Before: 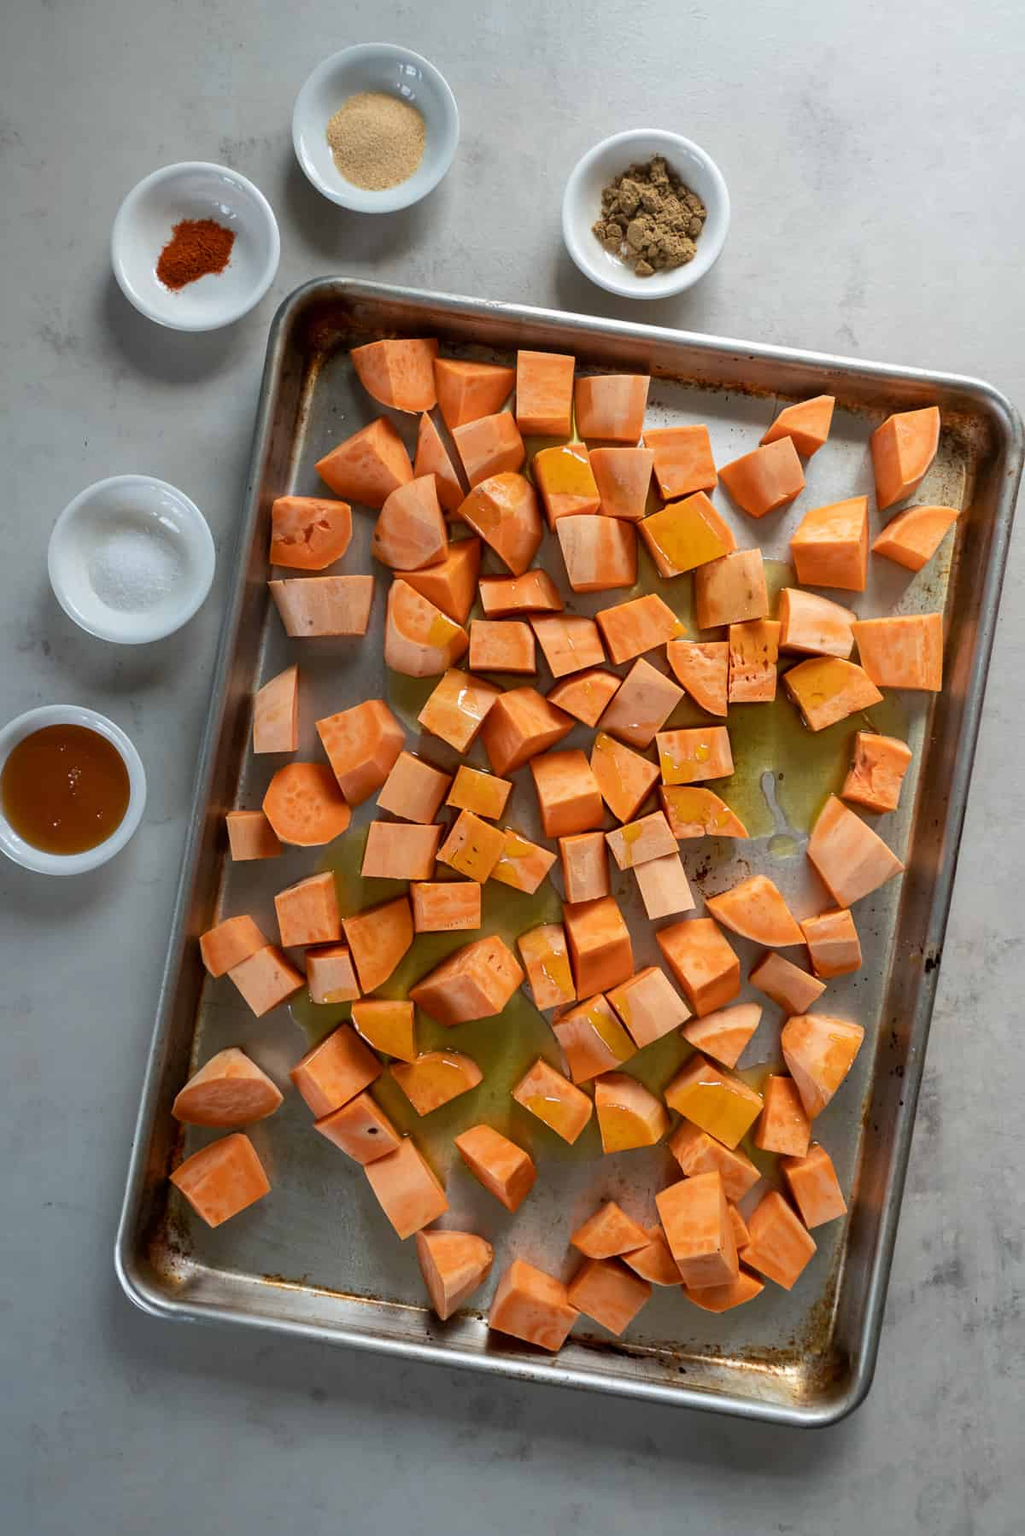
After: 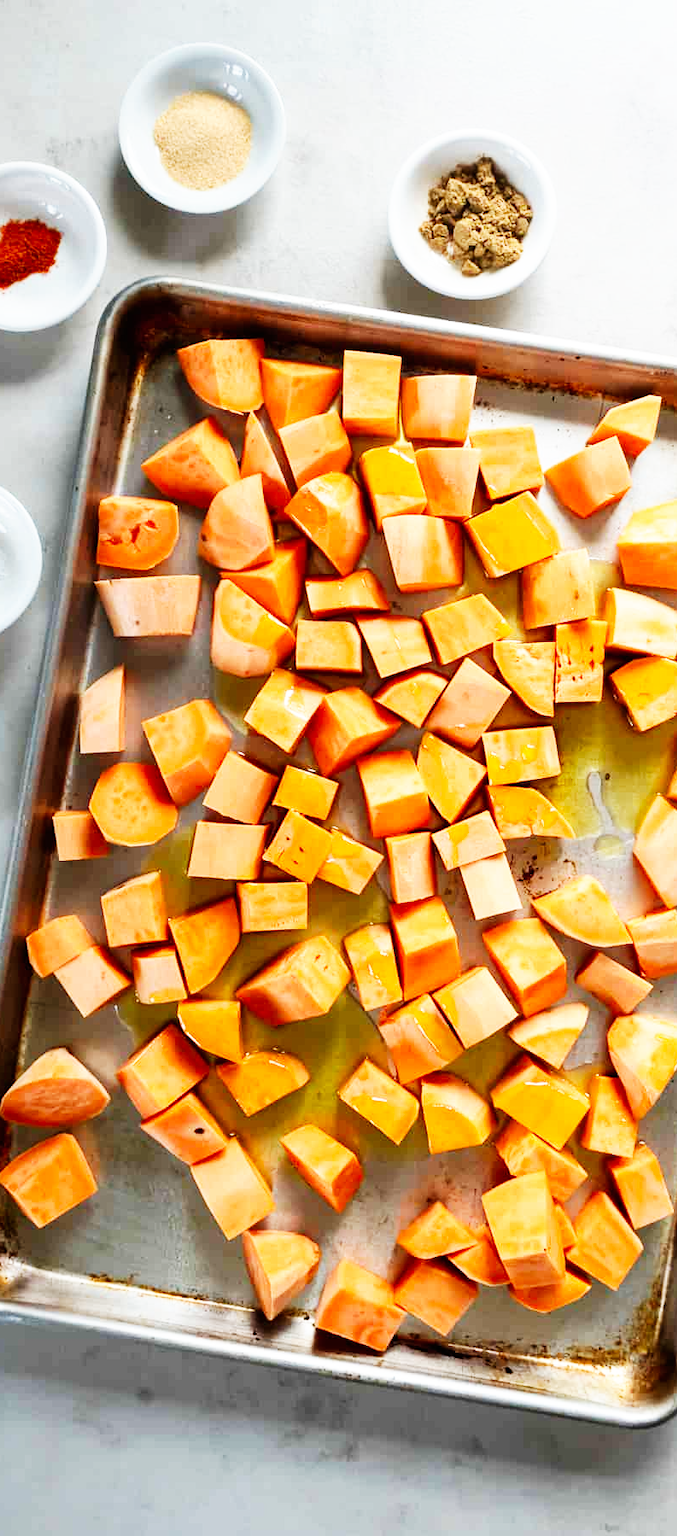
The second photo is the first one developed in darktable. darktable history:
base curve: curves: ch0 [(0, 0) (0.007, 0.004) (0.027, 0.03) (0.046, 0.07) (0.207, 0.54) (0.442, 0.872) (0.673, 0.972) (1, 1)], preserve colors none
crop: left 16.957%, right 16.951%
